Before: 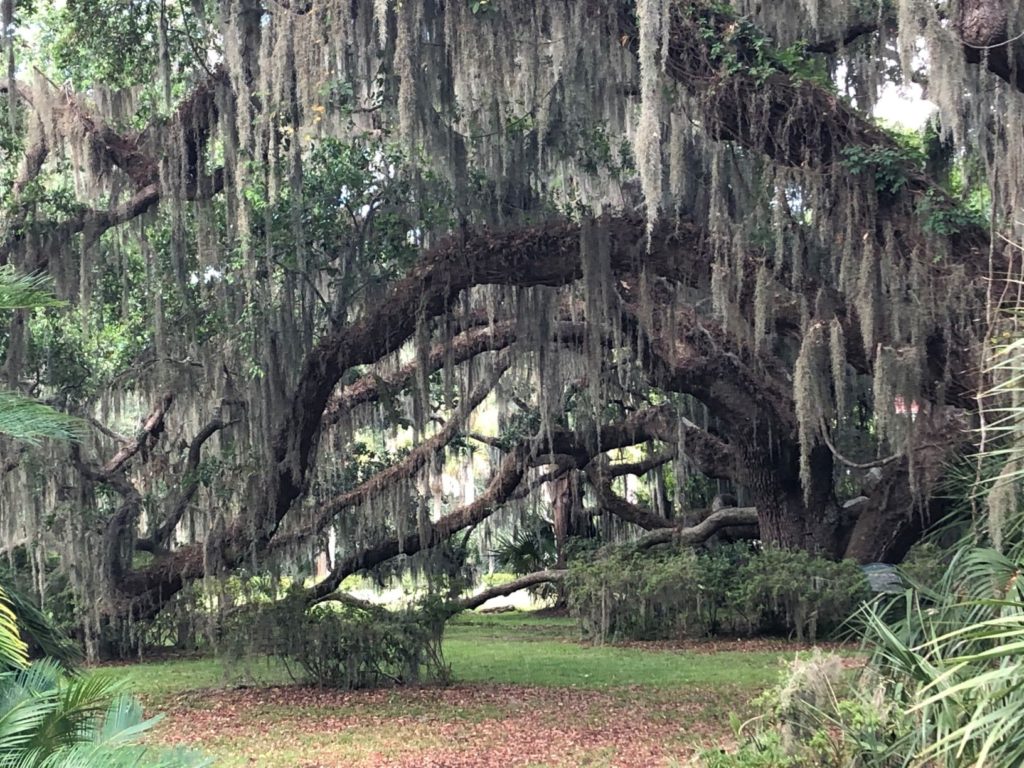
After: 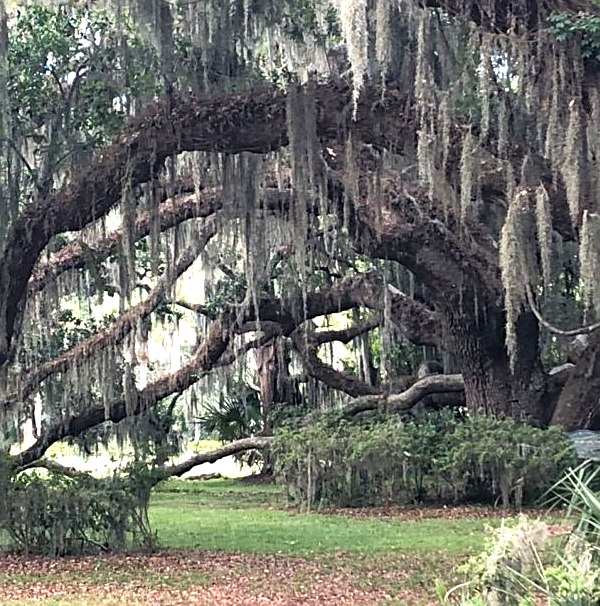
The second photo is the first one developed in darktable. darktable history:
exposure: exposure 0.568 EV, compensate highlight preservation false
crop and rotate: left 28.742%, top 17.342%, right 12.649%, bottom 3.704%
sharpen: on, module defaults
